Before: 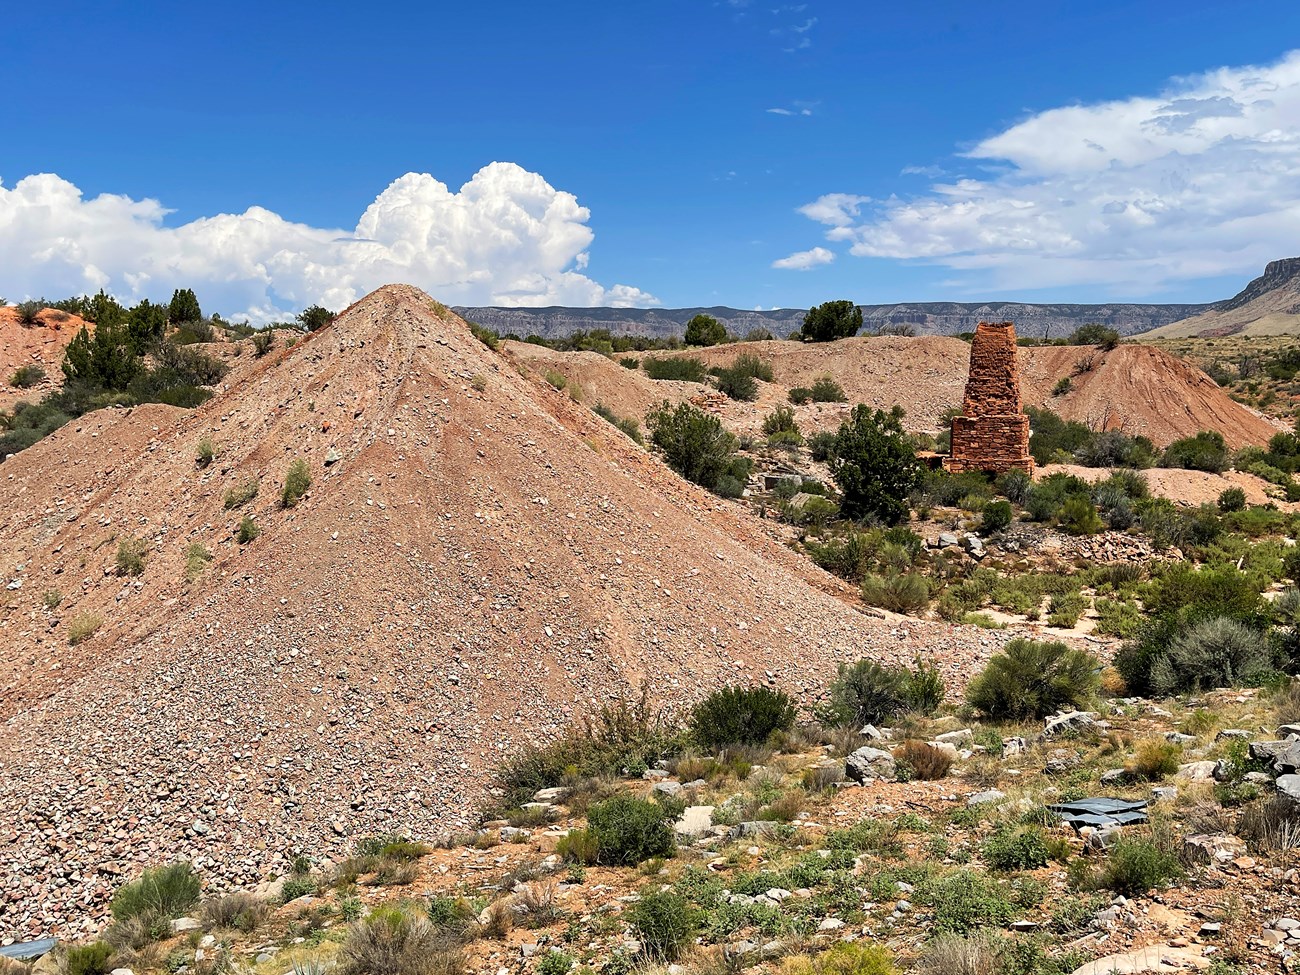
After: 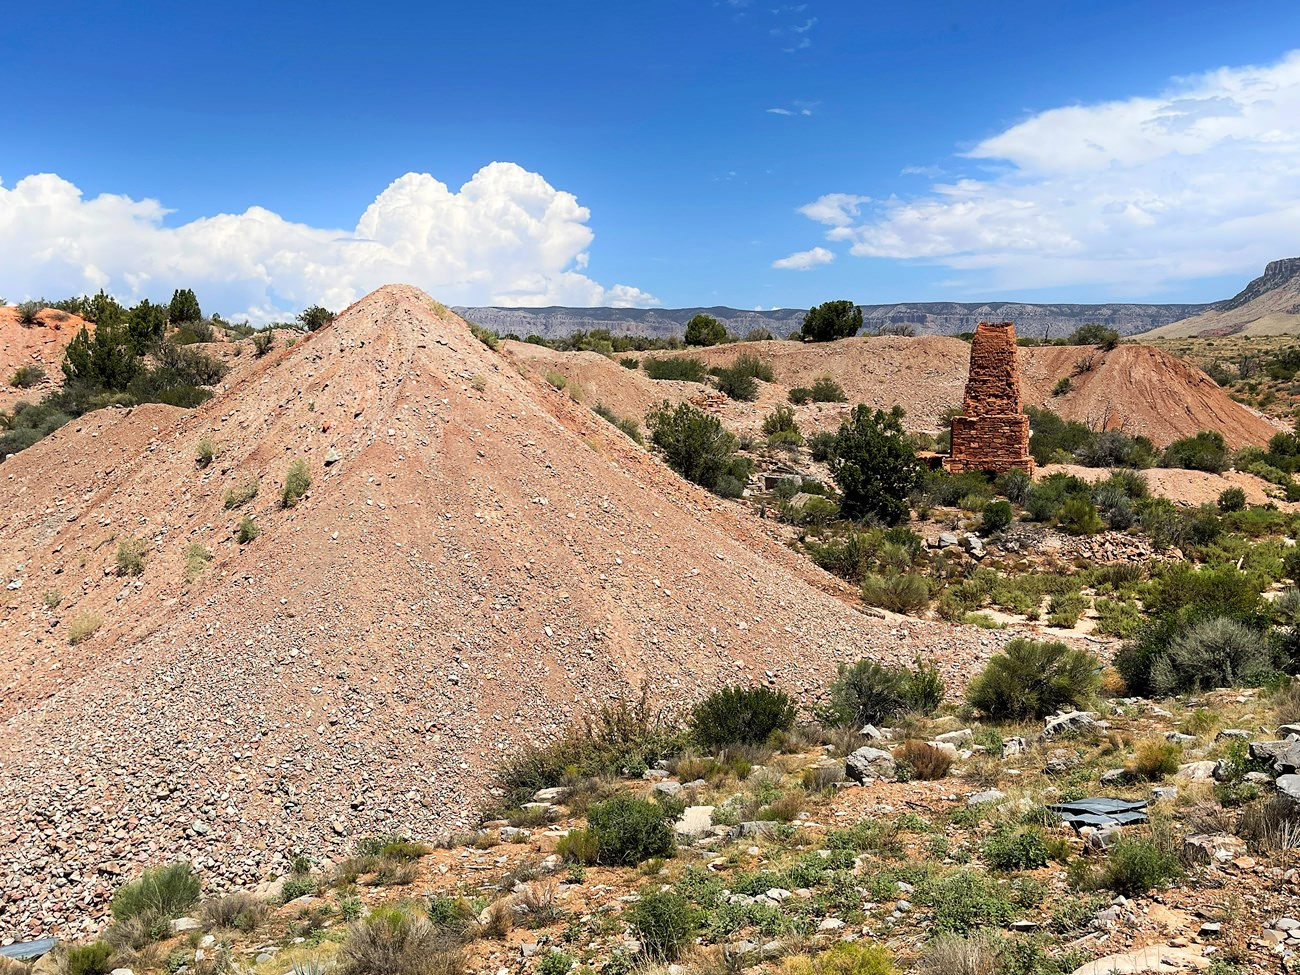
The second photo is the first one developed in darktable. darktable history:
shadows and highlights: shadows -20.92, highlights 99.01, soften with gaussian
